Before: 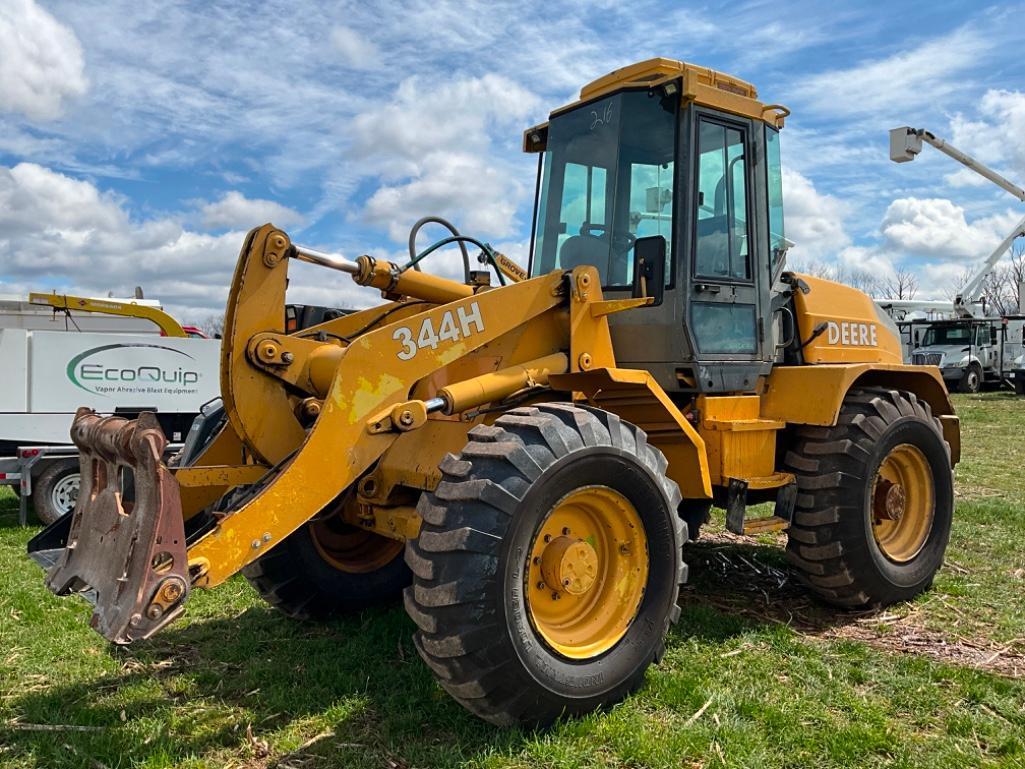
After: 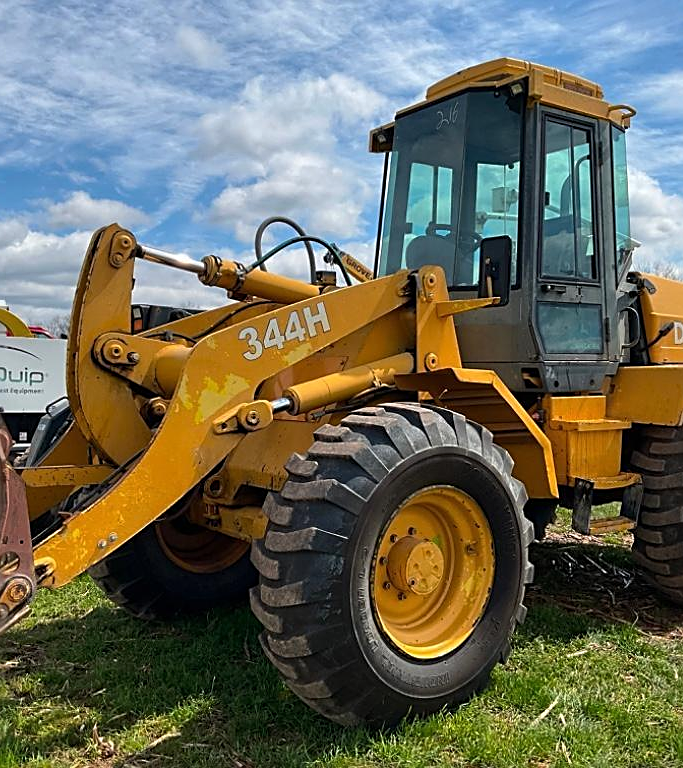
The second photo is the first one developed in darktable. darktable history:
base curve: curves: ch0 [(0, 0) (0.472, 0.455) (1, 1)], preserve colors none
sharpen: on, module defaults
crop and rotate: left 15.055%, right 18.278%
